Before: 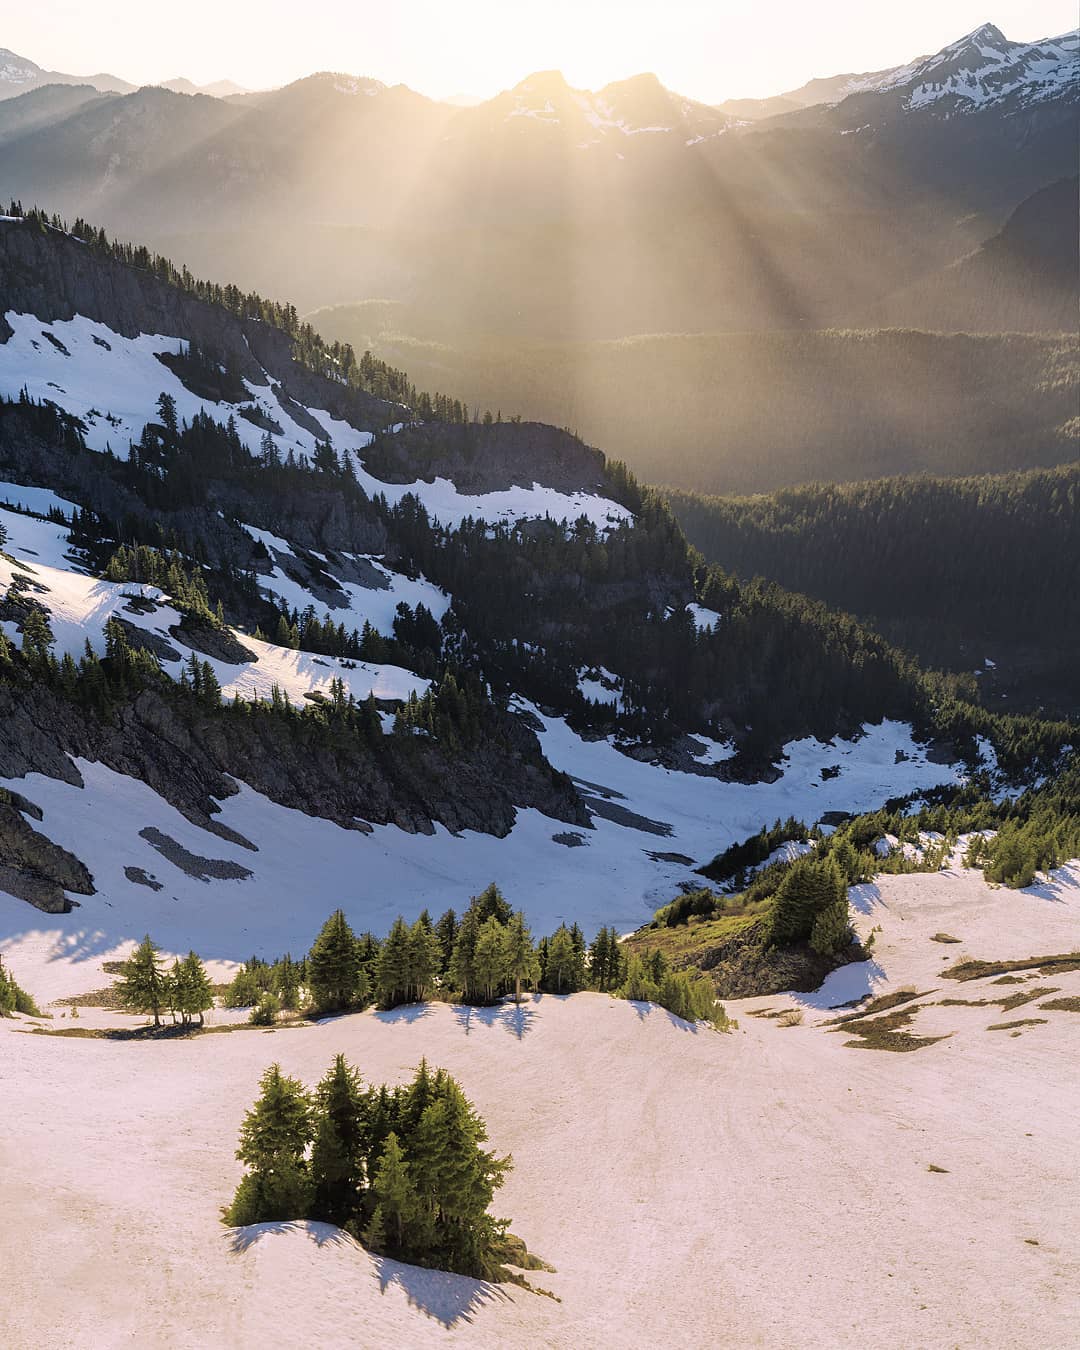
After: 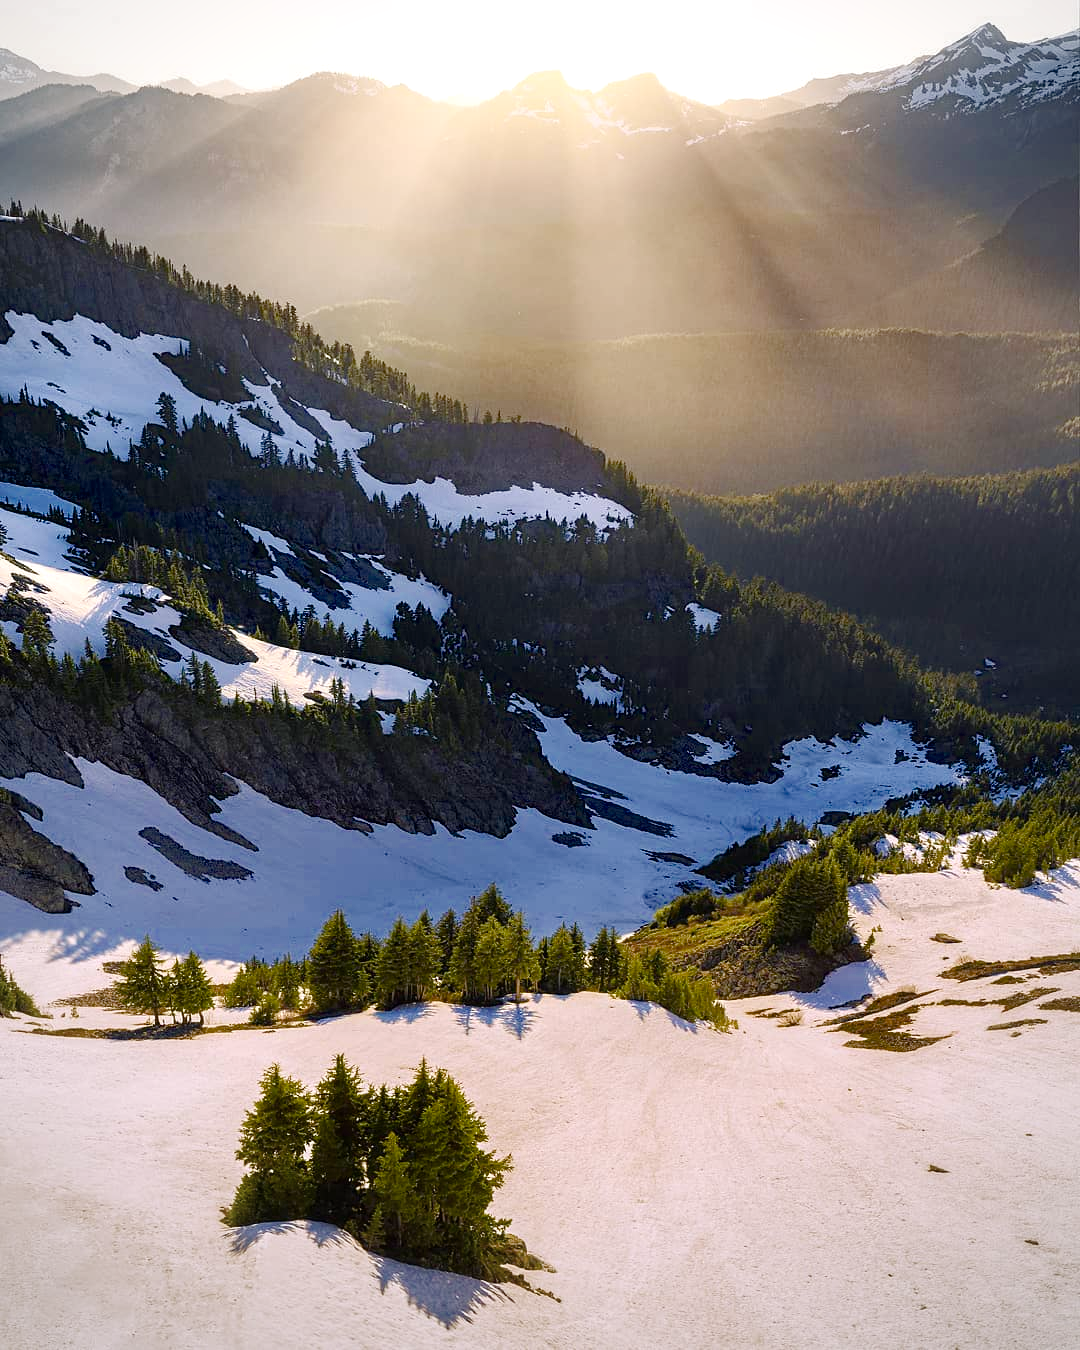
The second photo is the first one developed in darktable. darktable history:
shadows and highlights: shadows -13.18, white point adjustment 4.09, highlights 29.06
vignetting: brightness -0.288, center (0.034, -0.091)
color balance rgb: perceptual saturation grading › global saturation -0.089%, perceptual saturation grading › mid-tones 6.128%, perceptual saturation grading › shadows 71.461%, saturation formula JzAzBz (2021)
